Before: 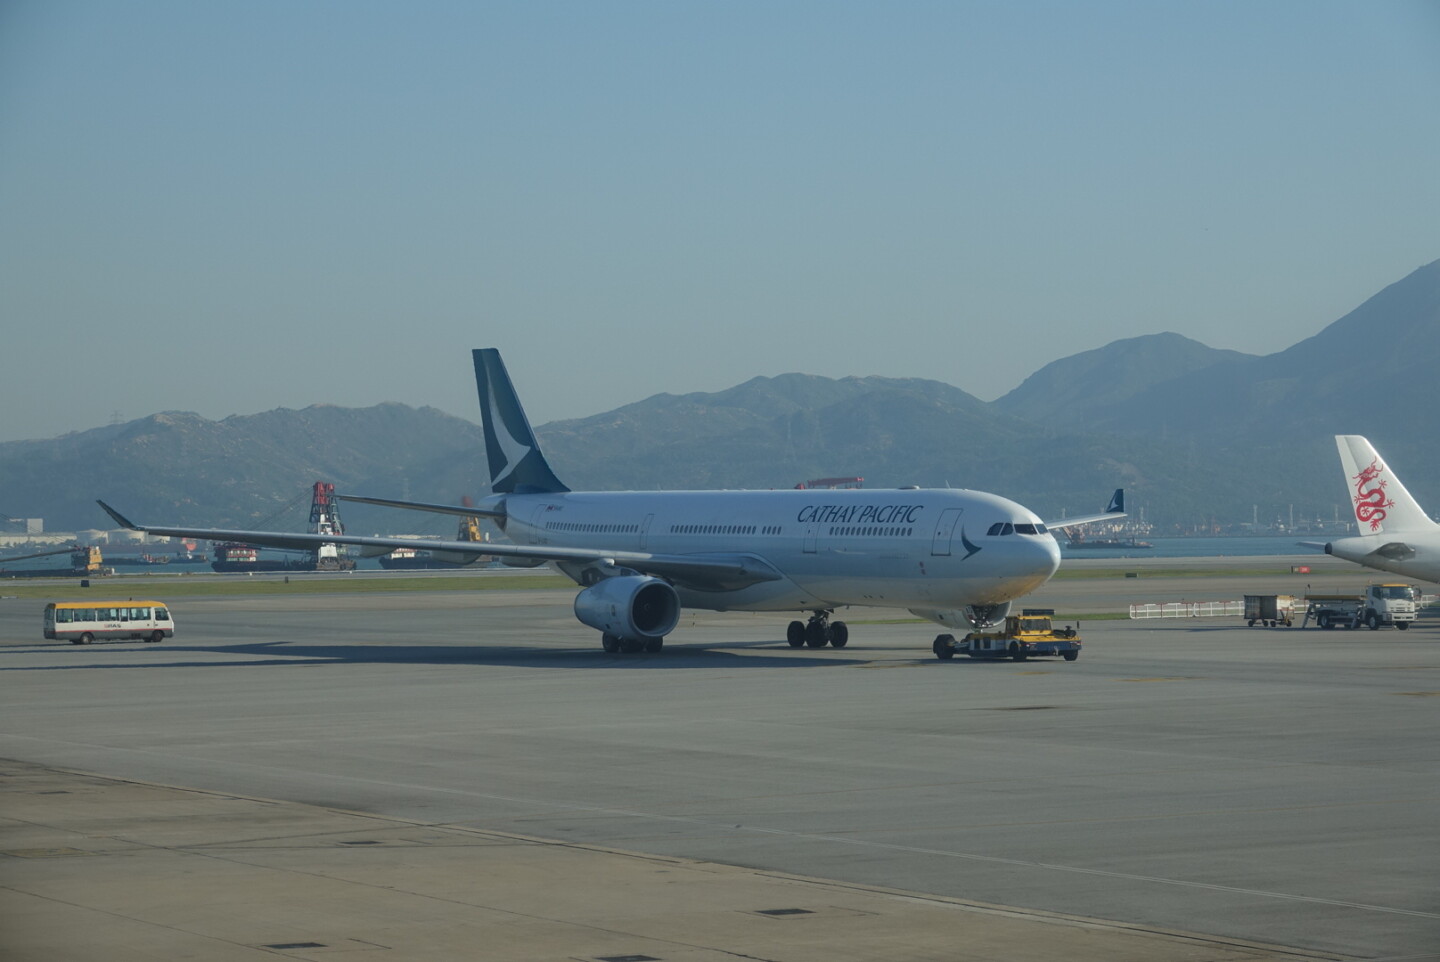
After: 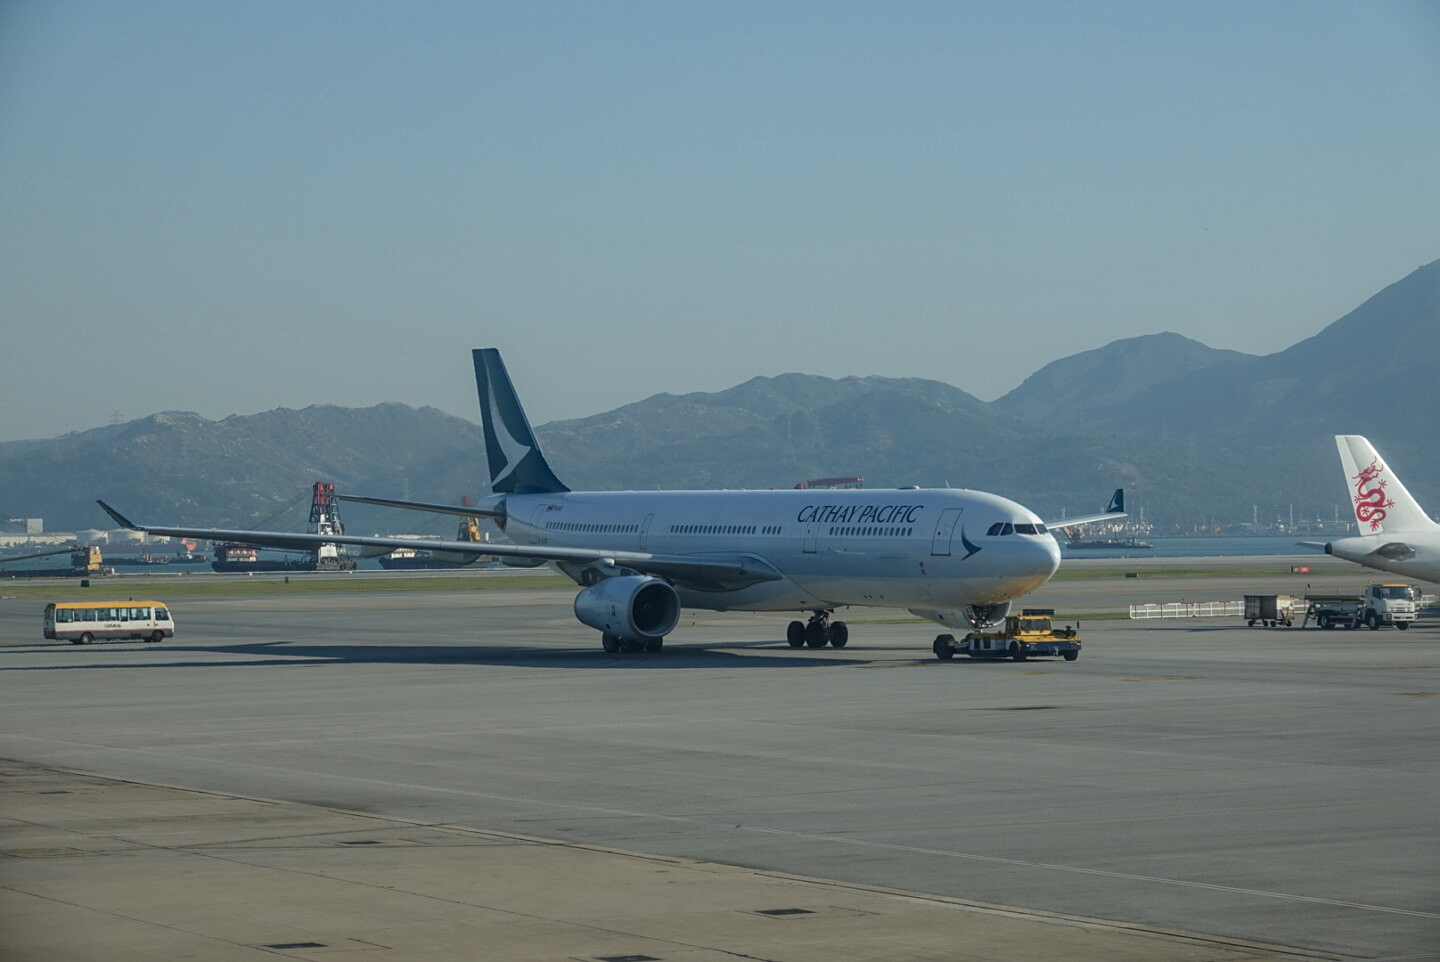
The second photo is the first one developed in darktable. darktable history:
local contrast: detail 130%
tone equalizer: -7 EV 0.172 EV, -6 EV 0.139 EV, -5 EV 0.084 EV, -4 EV 0.069 EV, -2 EV -0.019 EV, -1 EV -0.039 EV, +0 EV -0.077 EV, edges refinement/feathering 500, mask exposure compensation -1.57 EV, preserve details no
sharpen: amount 0.204
